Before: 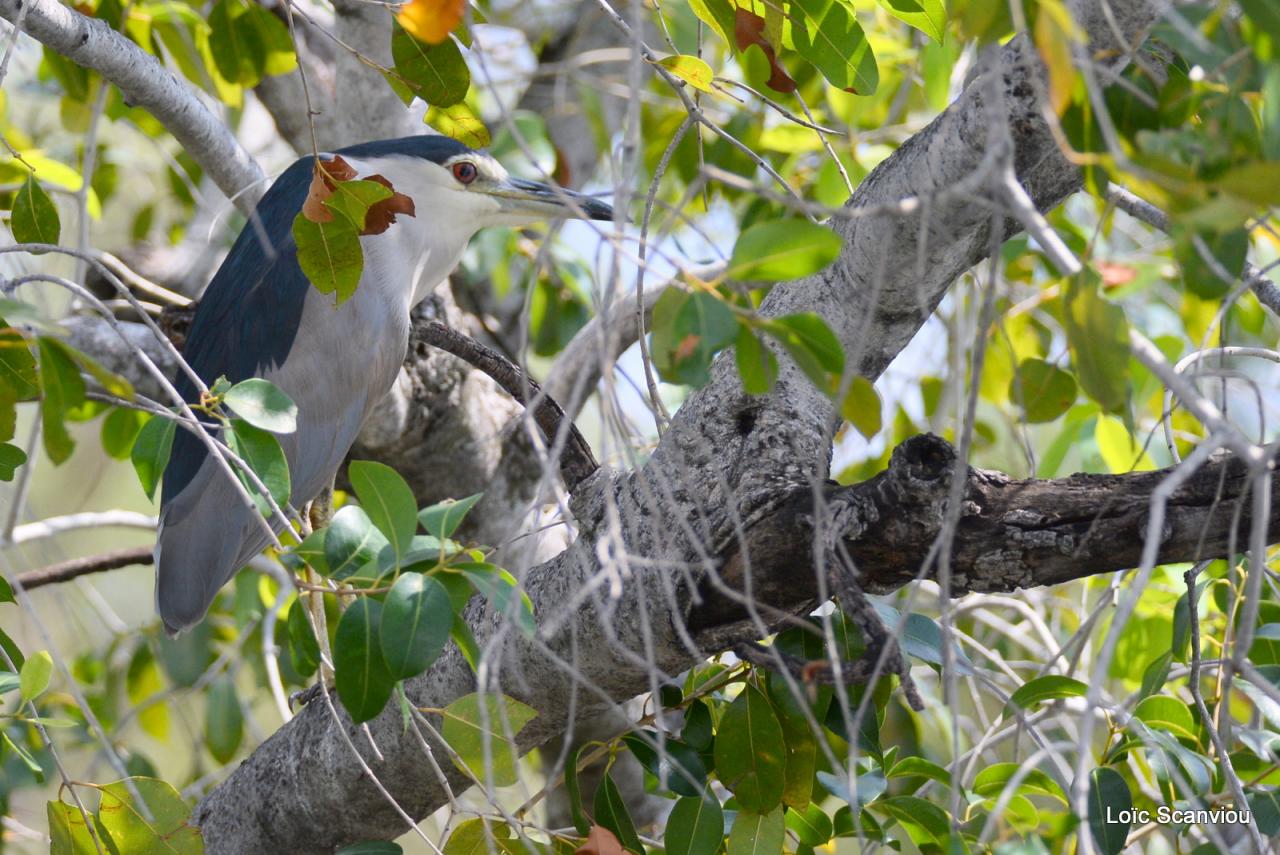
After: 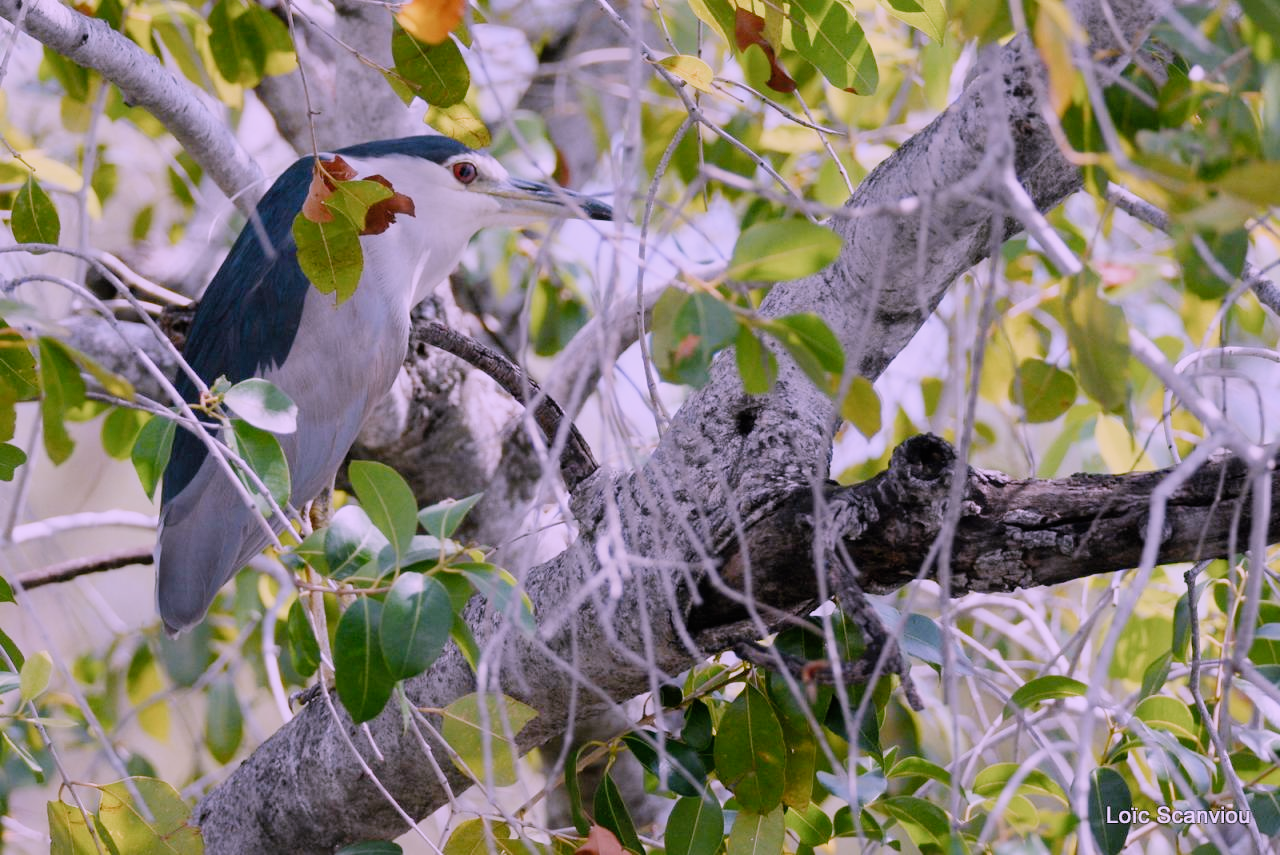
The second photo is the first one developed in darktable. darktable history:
tone equalizer: edges refinement/feathering 500, mask exposure compensation -1.57 EV, preserve details no
color correction: highlights a* 16.04, highlights b* -20.88
filmic rgb: black relative exposure -7.14 EV, white relative exposure 5.38 EV, hardness 3.02, add noise in highlights 0.001, preserve chrominance no, color science v3 (2019), use custom middle-gray values true, iterations of high-quality reconstruction 0, contrast in highlights soft
exposure: exposure 0.297 EV, compensate highlight preservation false
